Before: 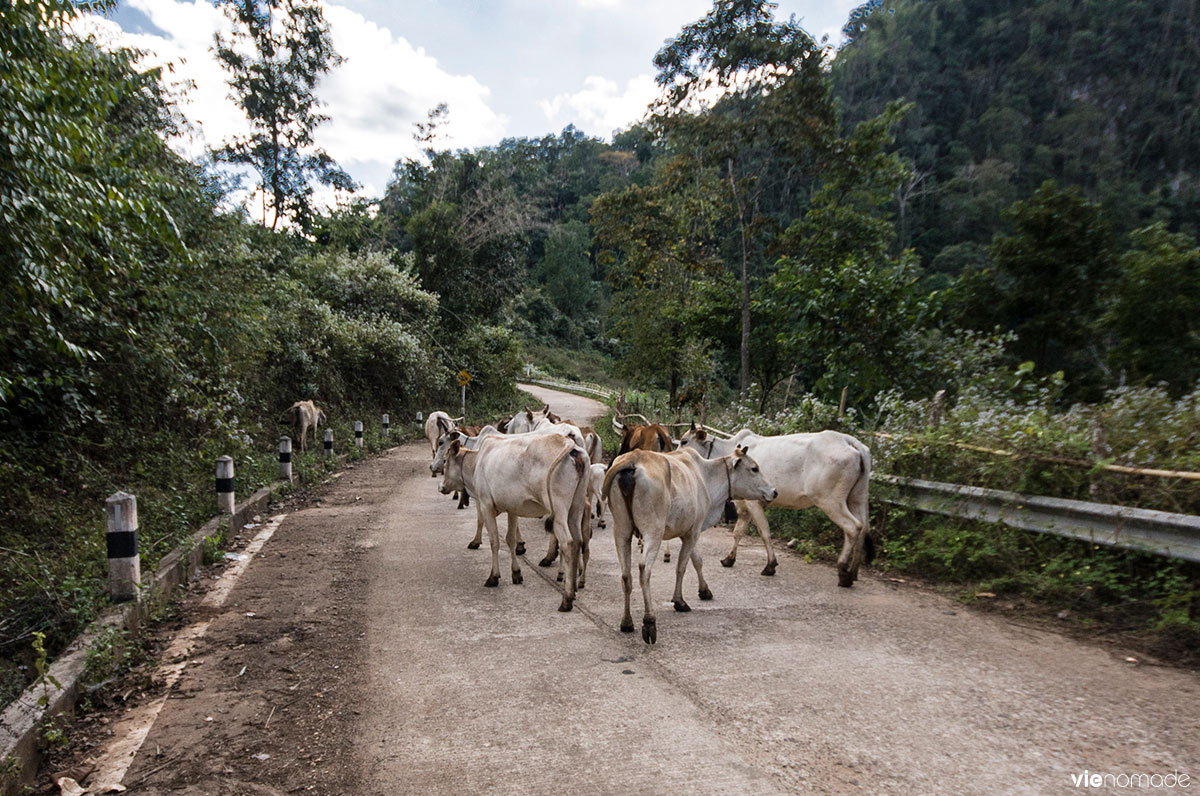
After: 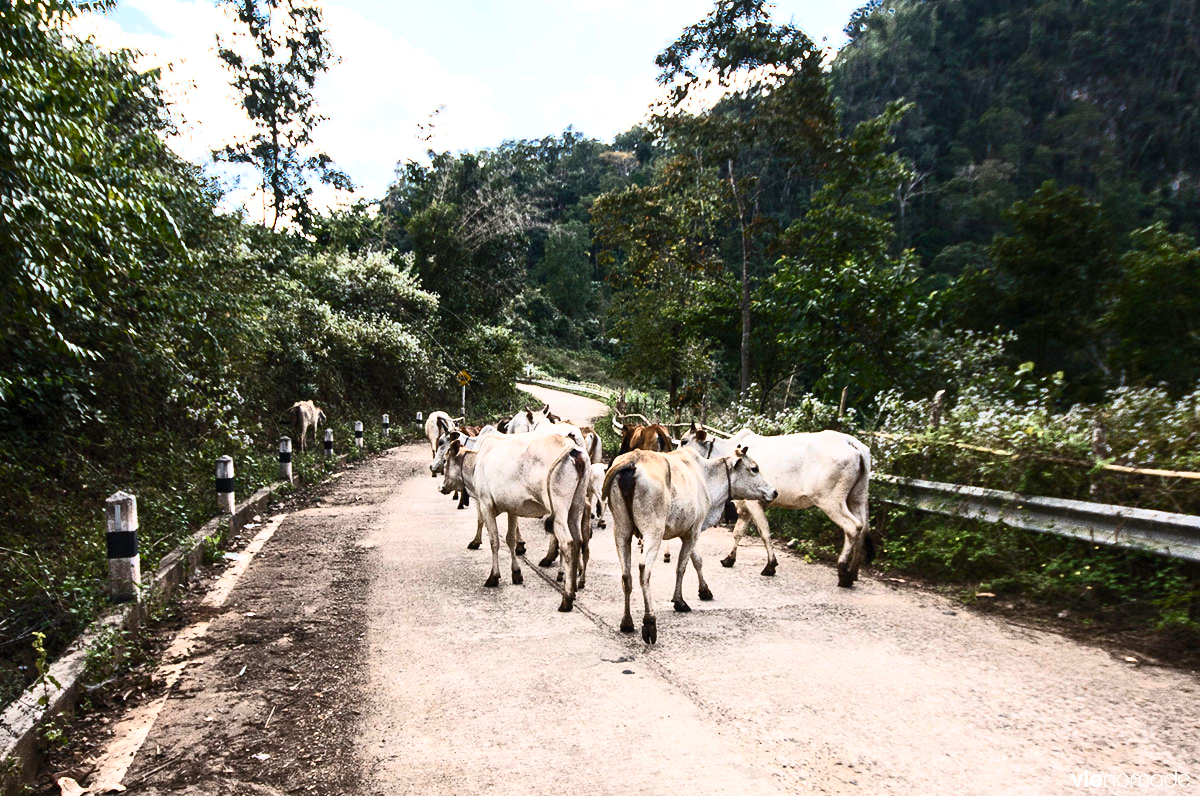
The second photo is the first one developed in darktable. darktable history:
exposure: exposure 0.178 EV, compensate exposure bias true, compensate highlight preservation false
contrast brightness saturation: contrast 0.62, brightness 0.34, saturation 0.14
